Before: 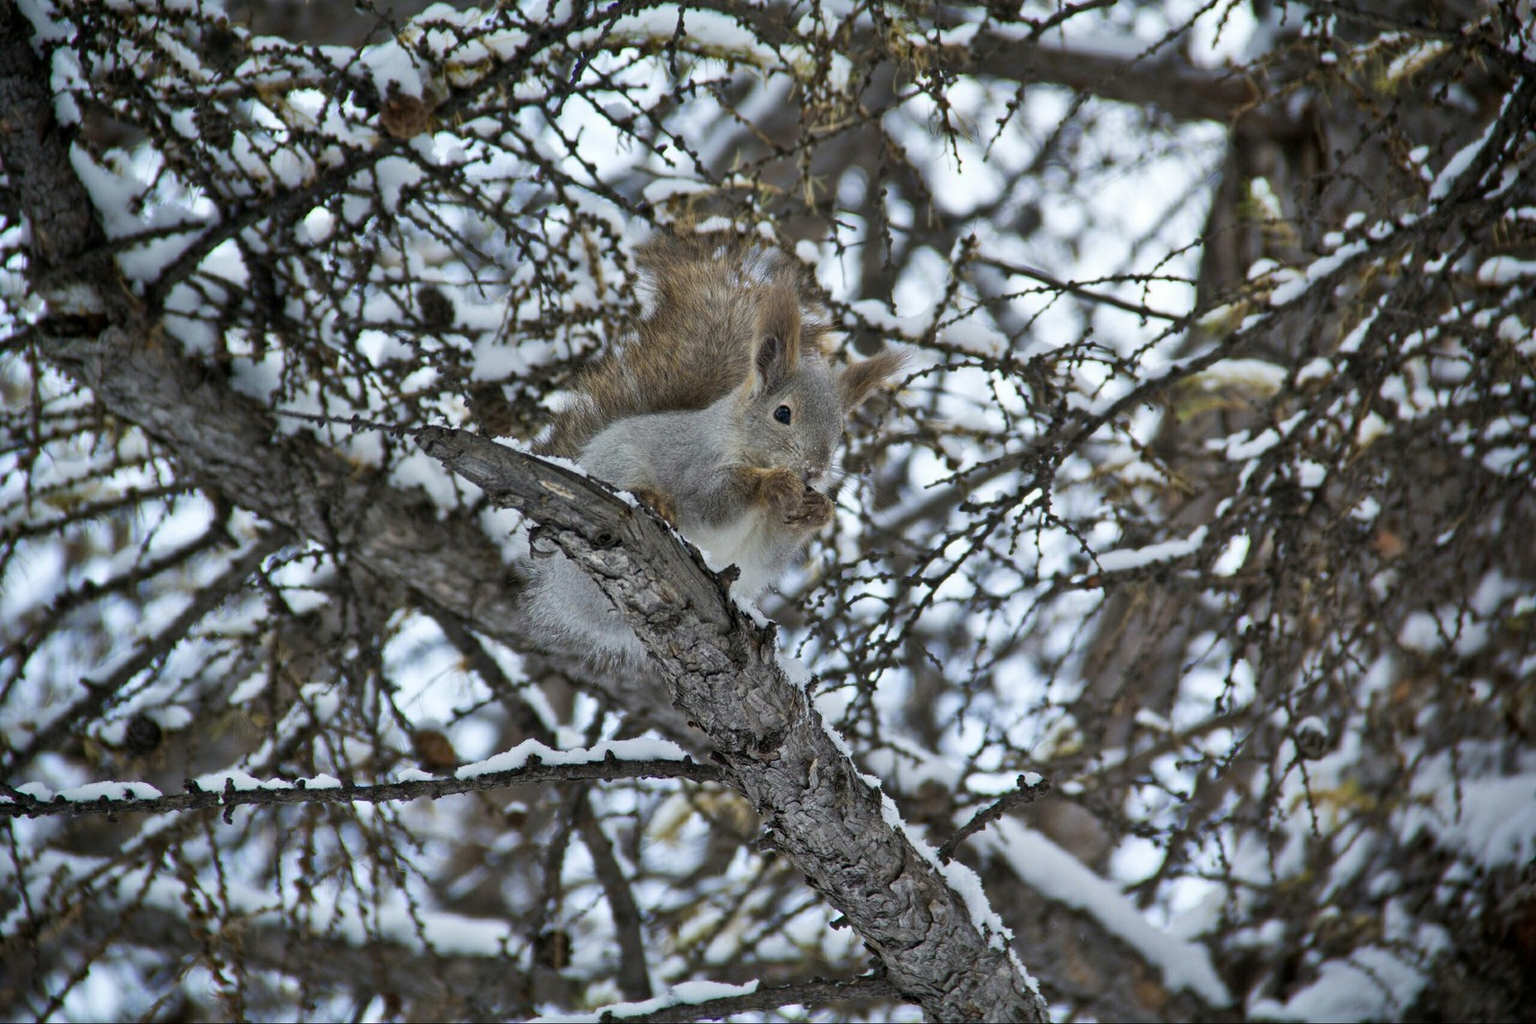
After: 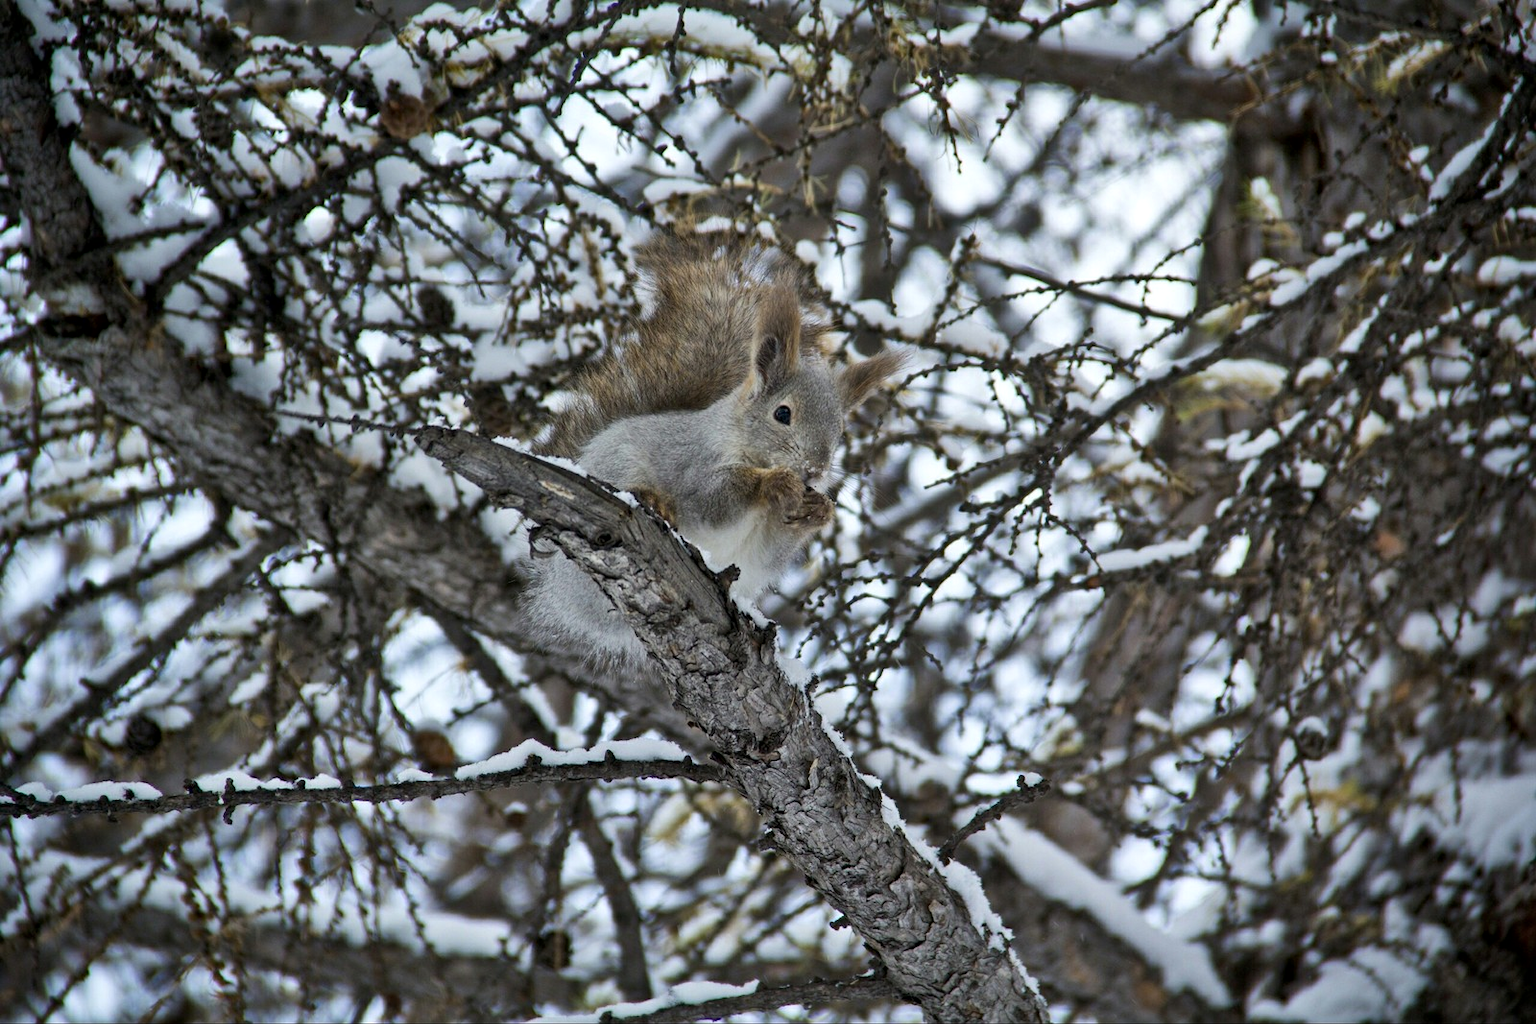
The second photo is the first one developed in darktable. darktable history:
local contrast: mode bilateral grid, contrast 20, coarseness 50, detail 128%, midtone range 0.2
